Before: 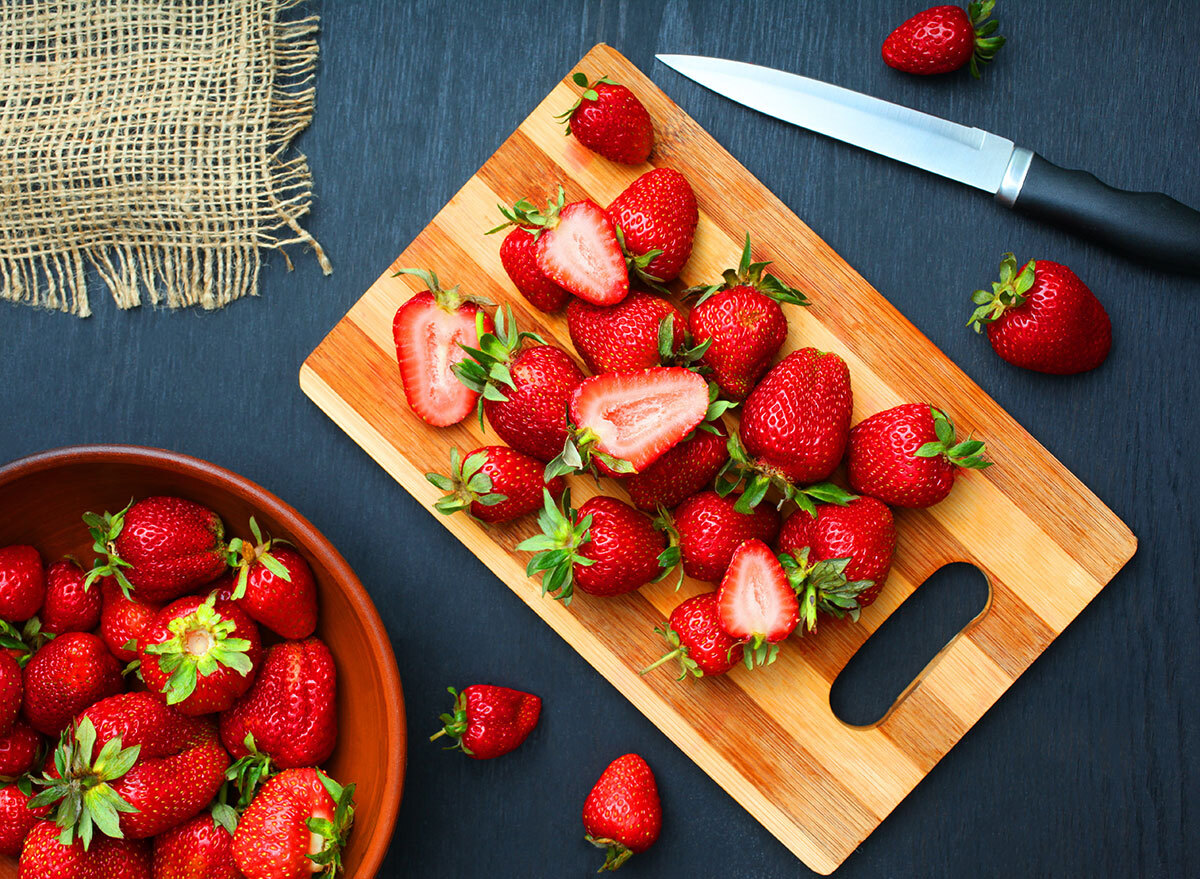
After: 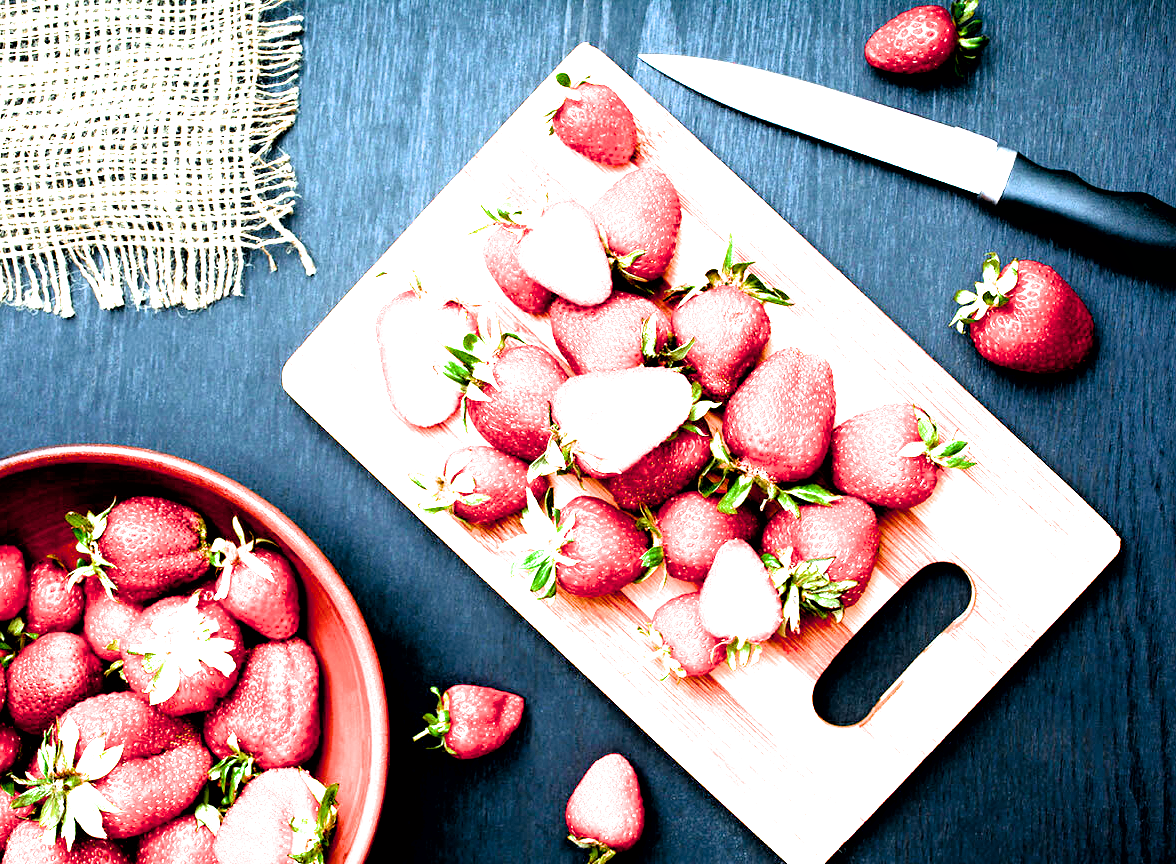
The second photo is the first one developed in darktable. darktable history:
crop and rotate: left 1.45%, right 0.52%, bottom 1.642%
exposure: black level correction 0.014, exposure 1.78 EV, compensate highlight preservation false
filmic rgb: black relative exposure -3.62 EV, white relative exposure 2.11 EV, threshold 2.95 EV, hardness 3.62, color science v6 (2022), enable highlight reconstruction true
